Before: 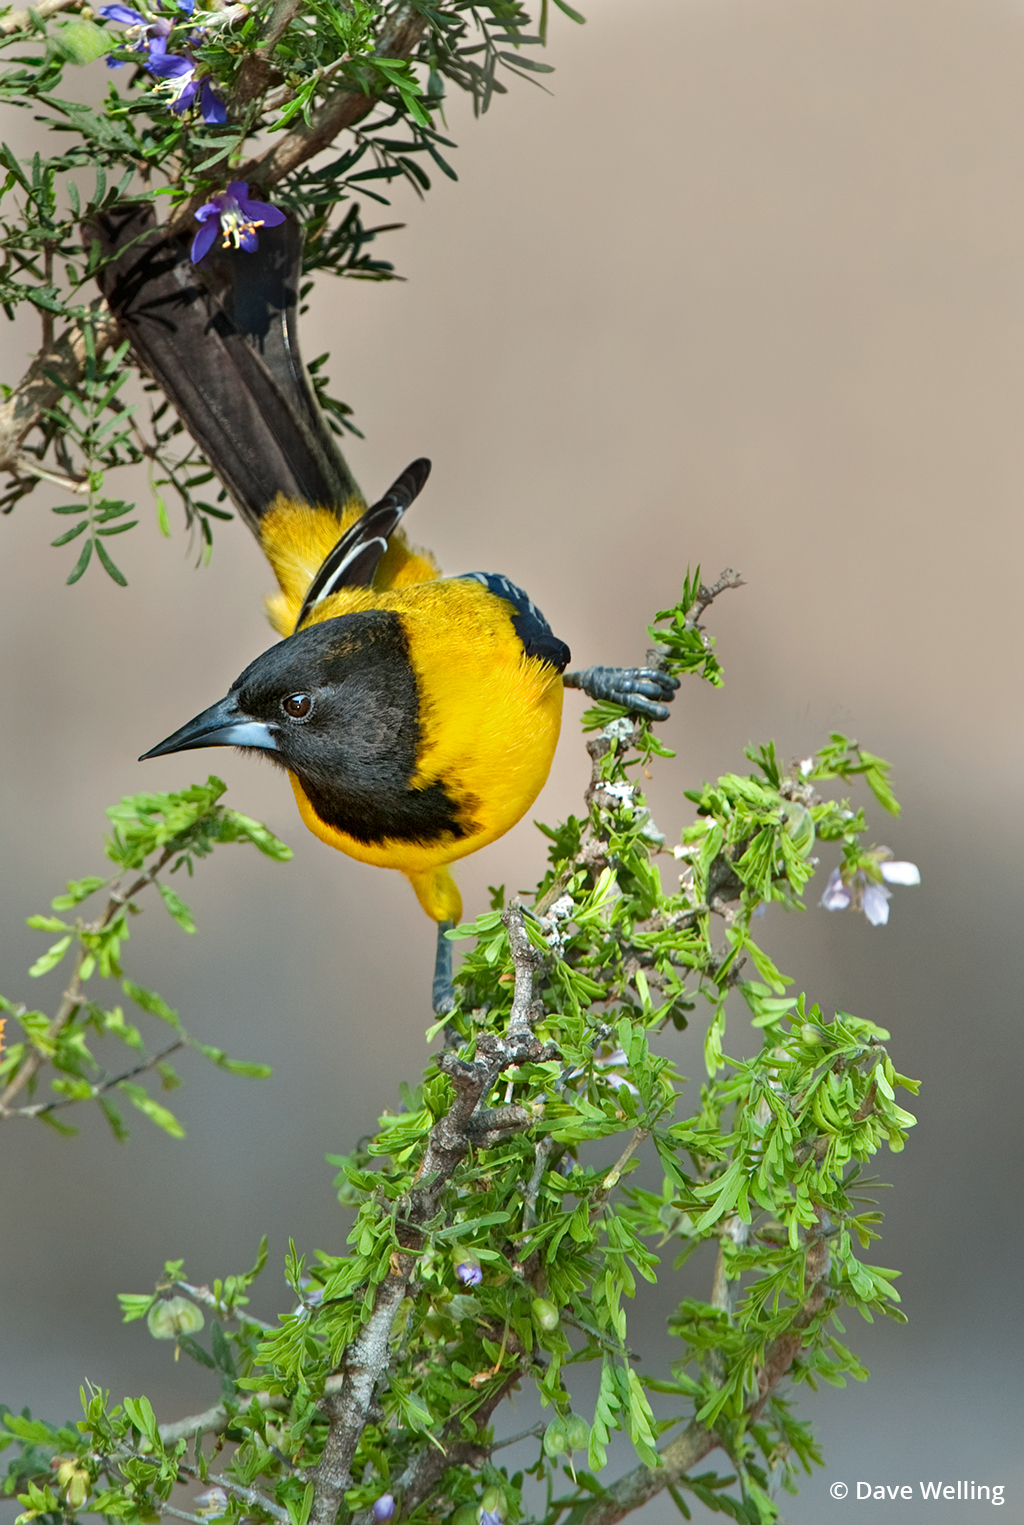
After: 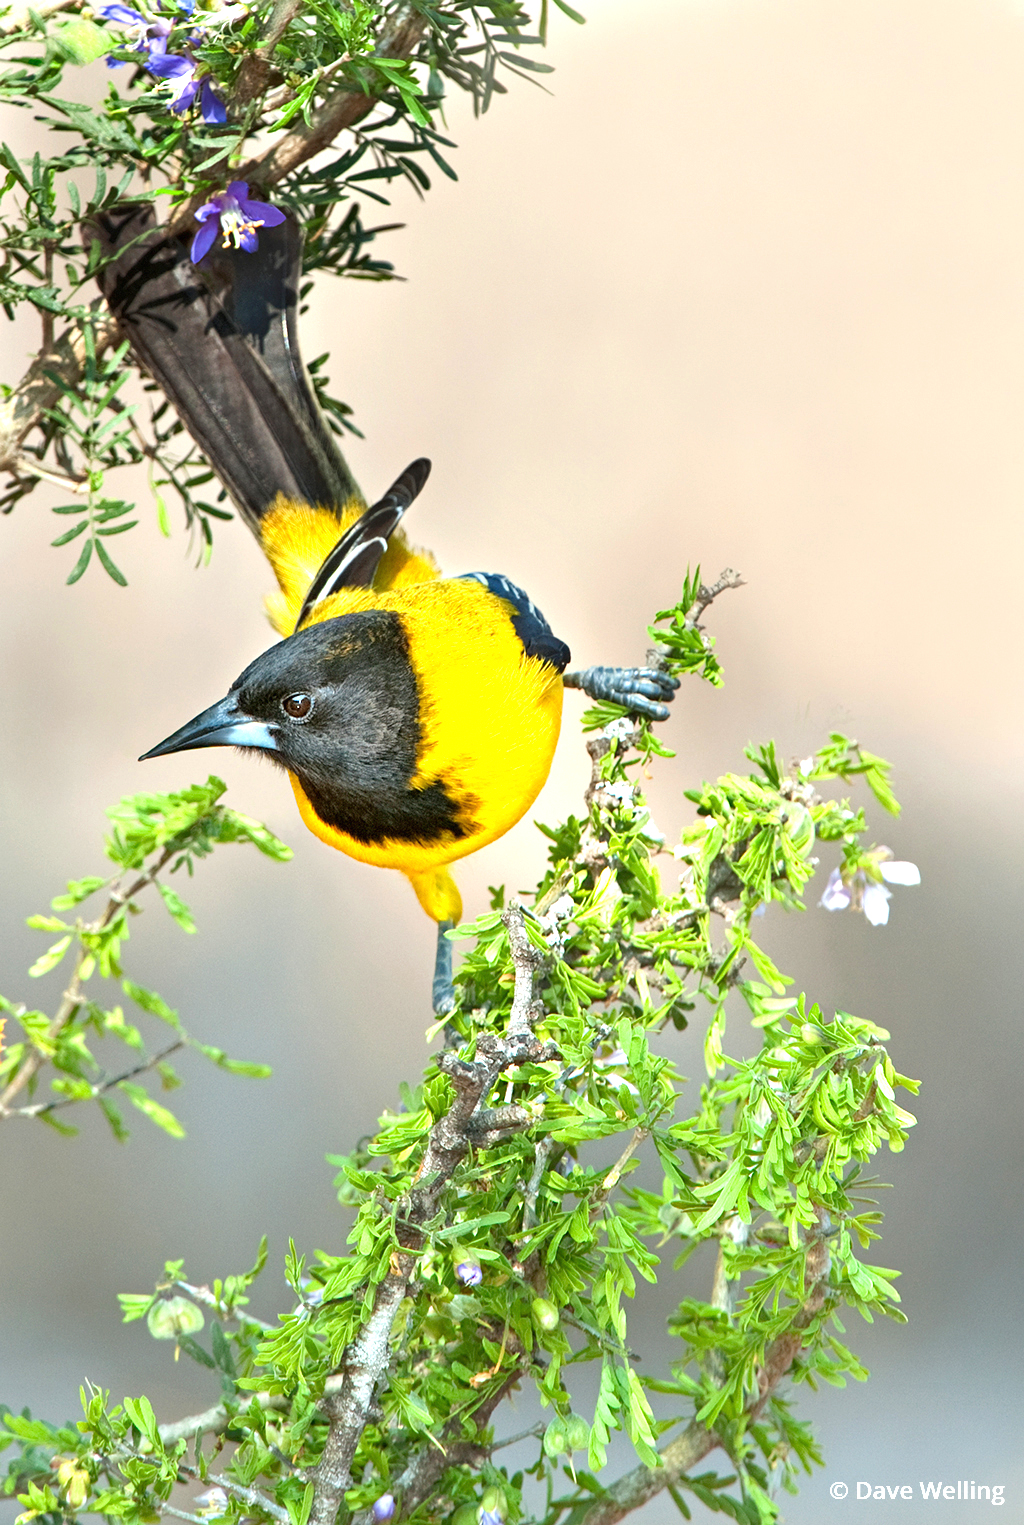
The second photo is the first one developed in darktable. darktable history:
exposure: black level correction 0, exposure 0.701 EV, compensate exposure bias true, compensate highlight preservation false
